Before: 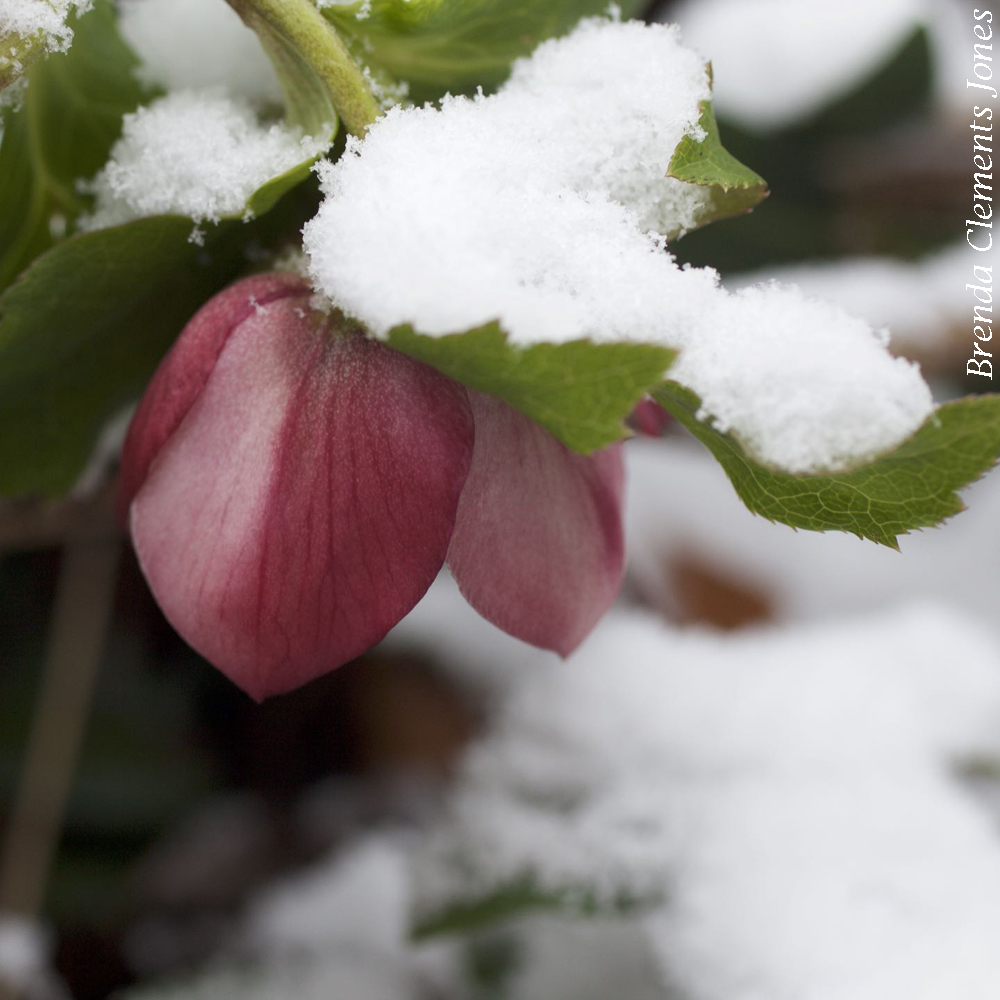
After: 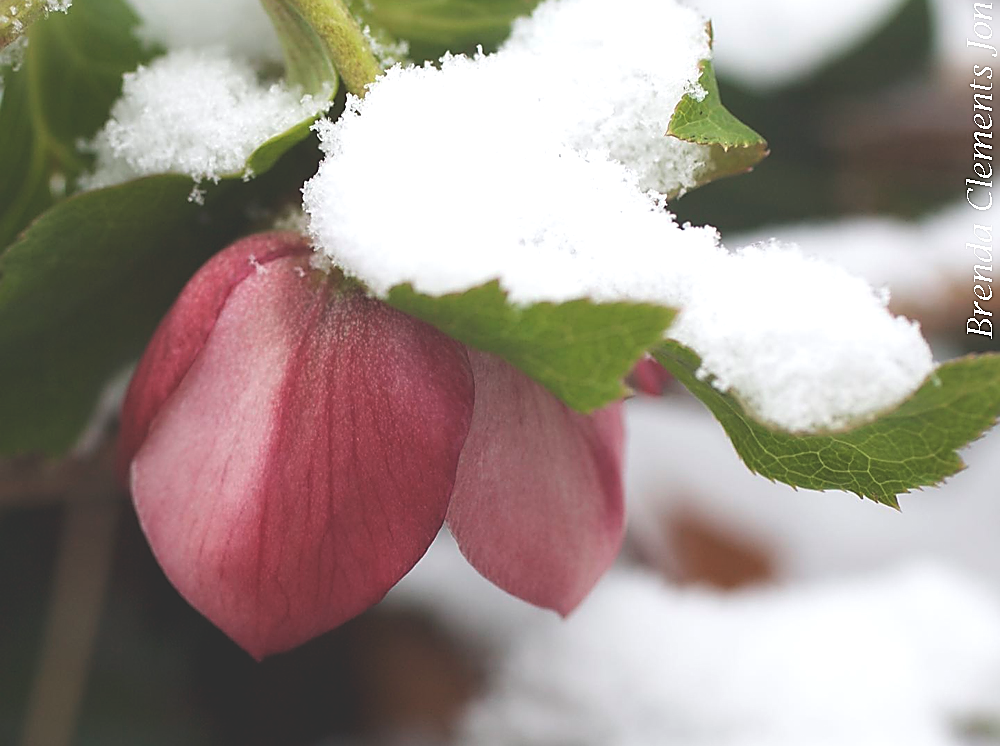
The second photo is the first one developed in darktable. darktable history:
exposure: black level correction -0.023, exposure -0.035 EV, compensate exposure bias true, compensate highlight preservation false
sharpen: radius 1.347, amount 1.268, threshold 0.611
crop: top 4.156%, bottom 21.192%
